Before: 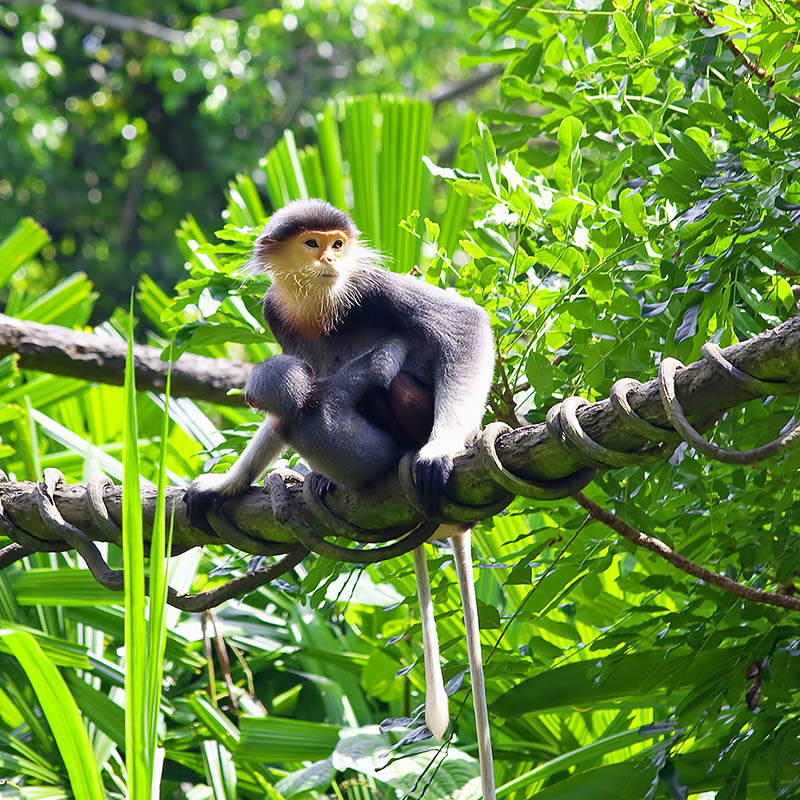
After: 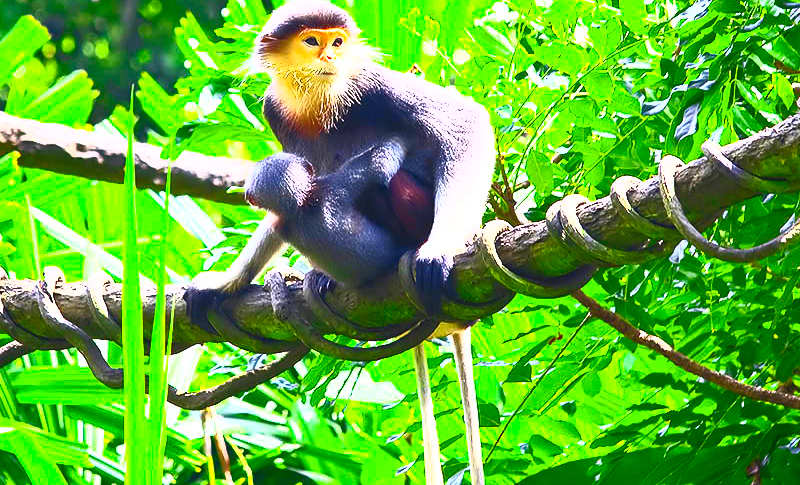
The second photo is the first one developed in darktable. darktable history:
contrast brightness saturation: contrast 1, brightness 1, saturation 1
crop and rotate: top 25.357%, bottom 13.942%
